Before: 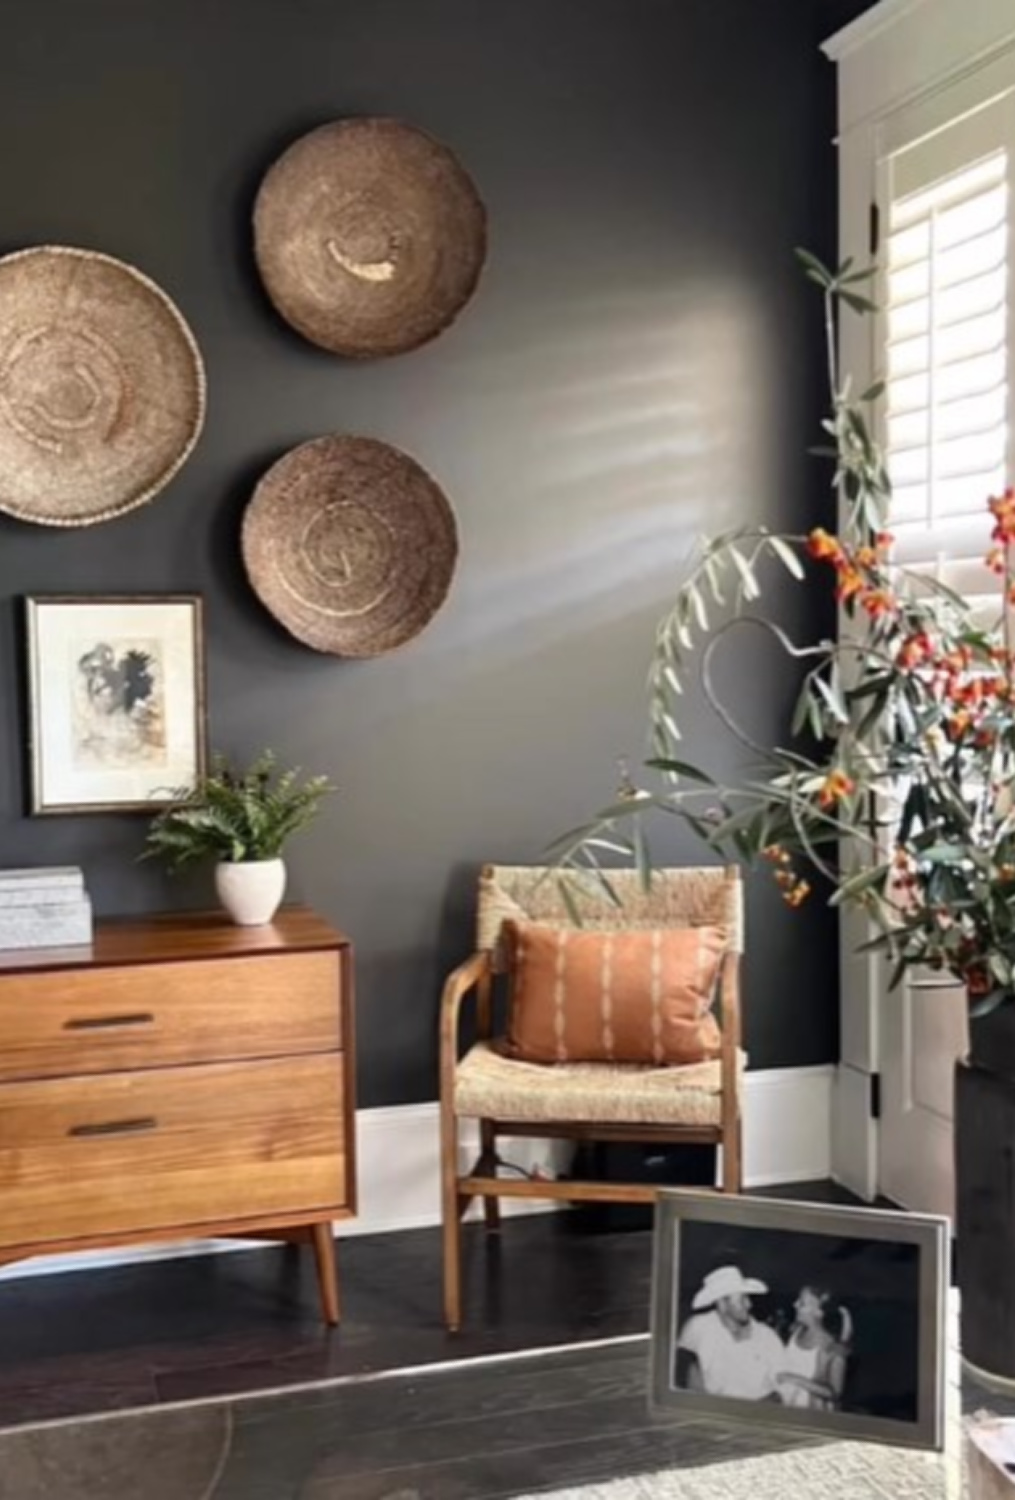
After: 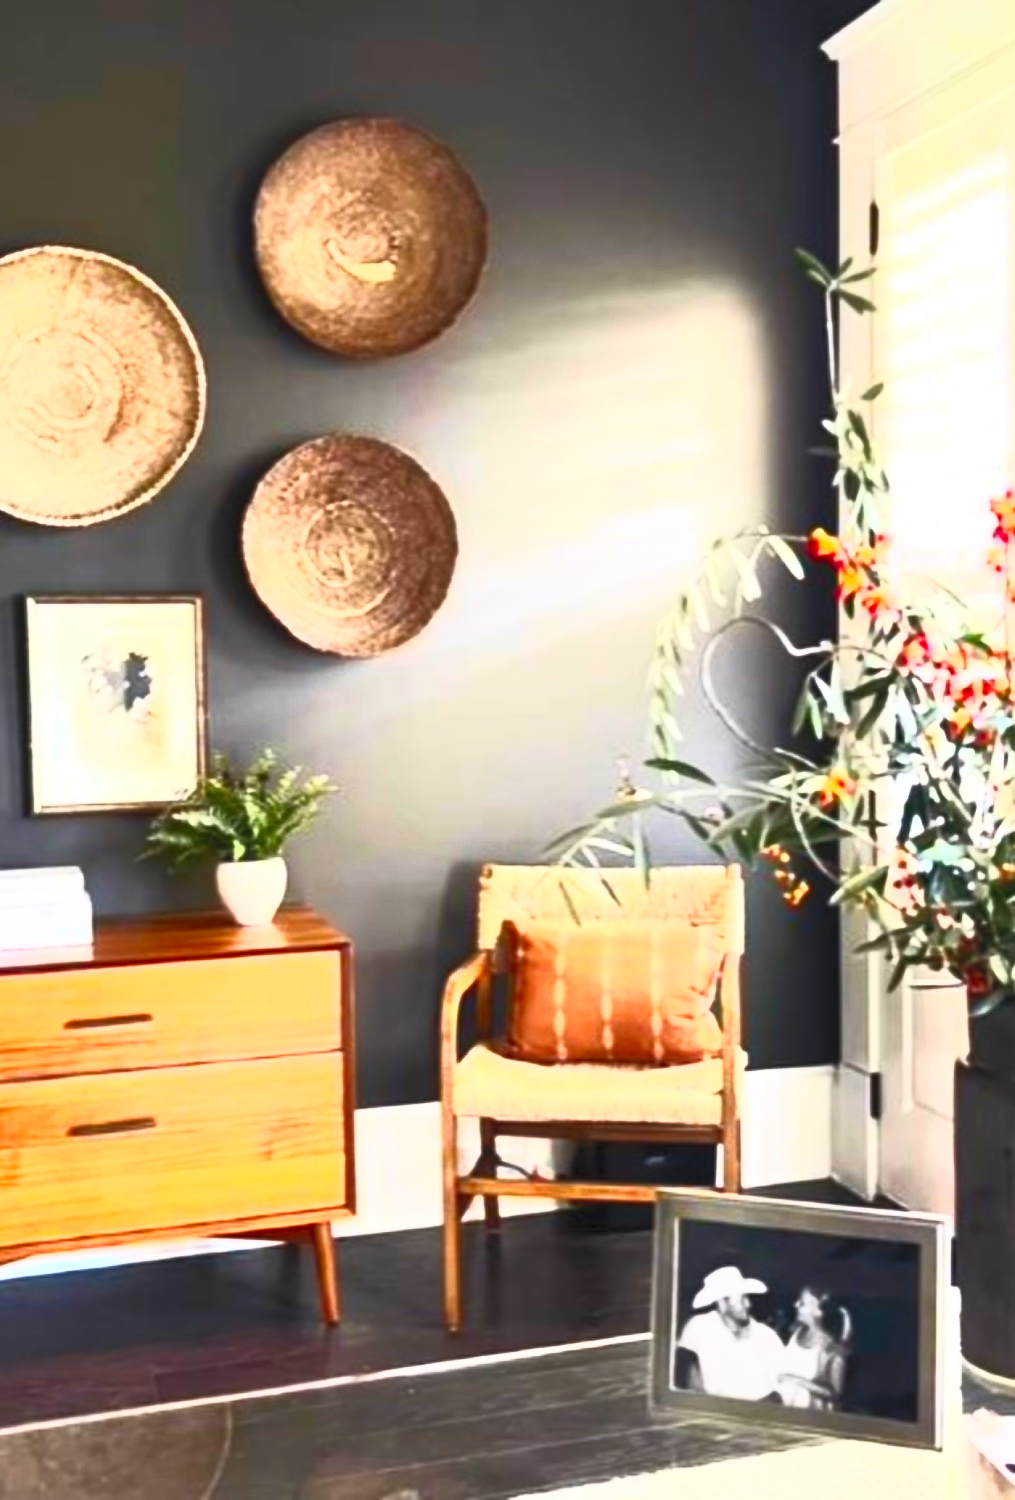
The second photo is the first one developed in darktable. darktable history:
contrast brightness saturation: contrast 0.985, brightness 0.986, saturation 0.992
